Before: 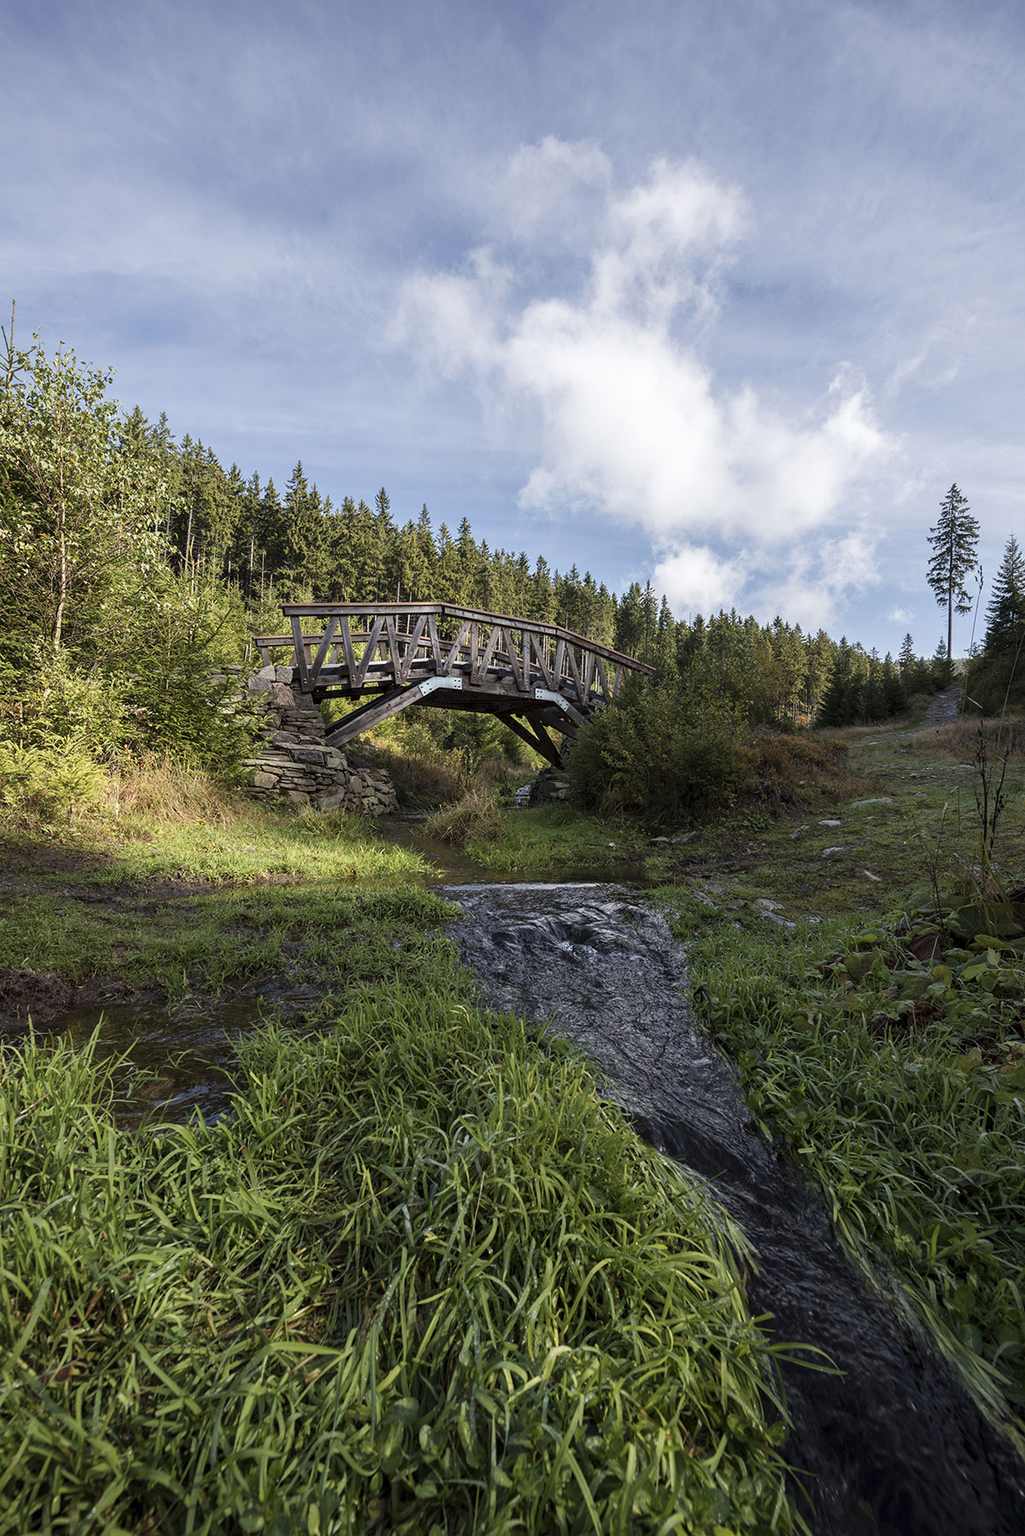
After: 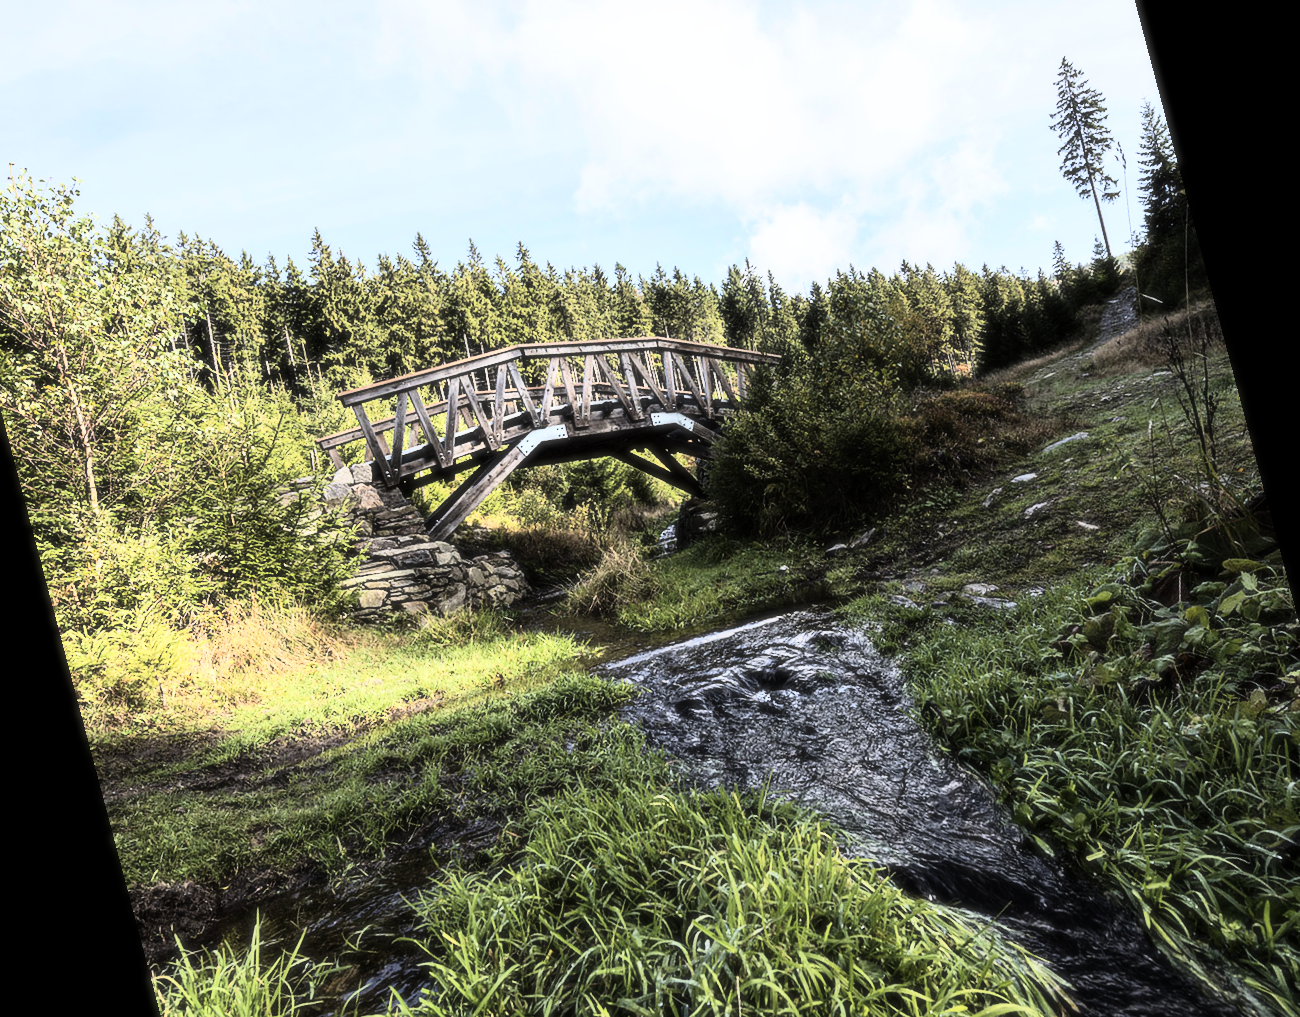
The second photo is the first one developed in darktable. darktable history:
rgb curve: curves: ch0 [(0, 0) (0.21, 0.15) (0.24, 0.21) (0.5, 0.75) (0.75, 0.96) (0.89, 0.99) (1, 1)]; ch1 [(0, 0.02) (0.21, 0.13) (0.25, 0.2) (0.5, 0.67) (0.75, 0.9) (0.89, 0.97) (1, 1)]; ch2 [(0, 0.02) (0.21, 0.13) (0.25, 0.2) (0.5, 0.67) (0.75, 0.9) (0.89, 0.97) (1, 1)], compensate middle gray true
soften: size 10%, saturation 50%, brightness 0.2 EV, mix 10%
color correction: highlights a* -0.182, highlights b* -0.124
rotate and perspective: rotation -14.8°, crop left 0.1, crop right 0.903, crop top 0.25, crop bottom 0.748
